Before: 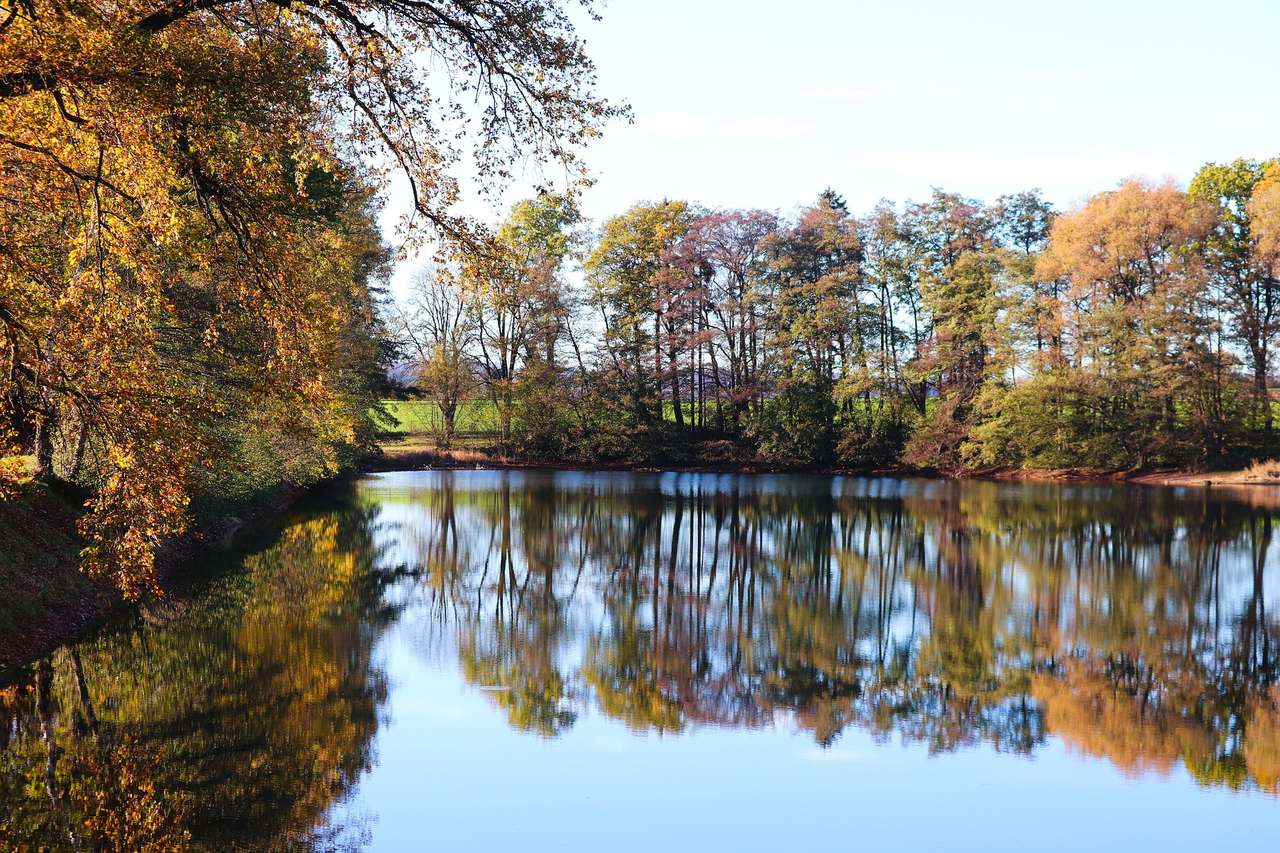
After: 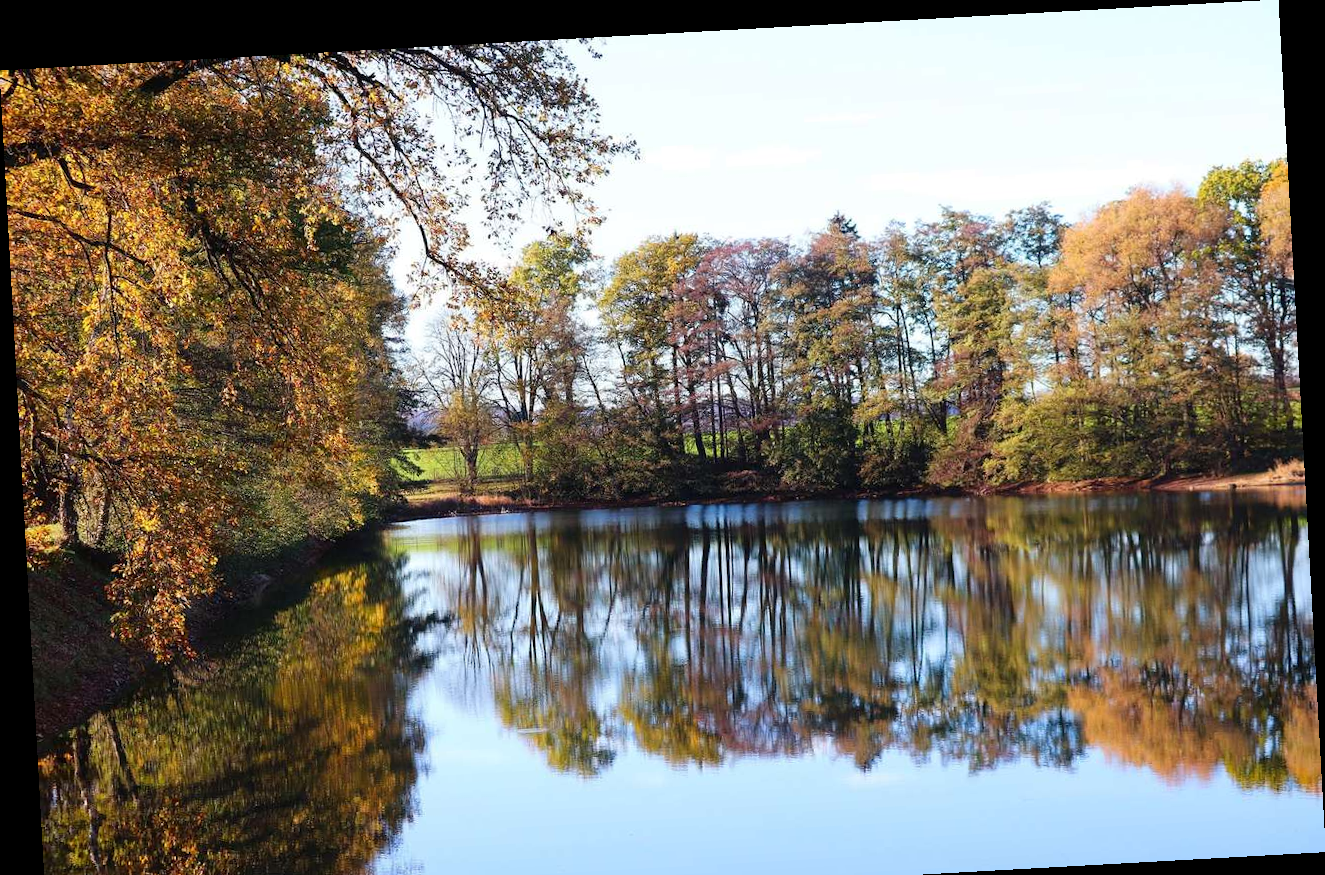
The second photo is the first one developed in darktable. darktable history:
rotate and perspective: rotation -3.18°, automatic cropping off
crop and rotate: top 0%, bottom 5.097%
